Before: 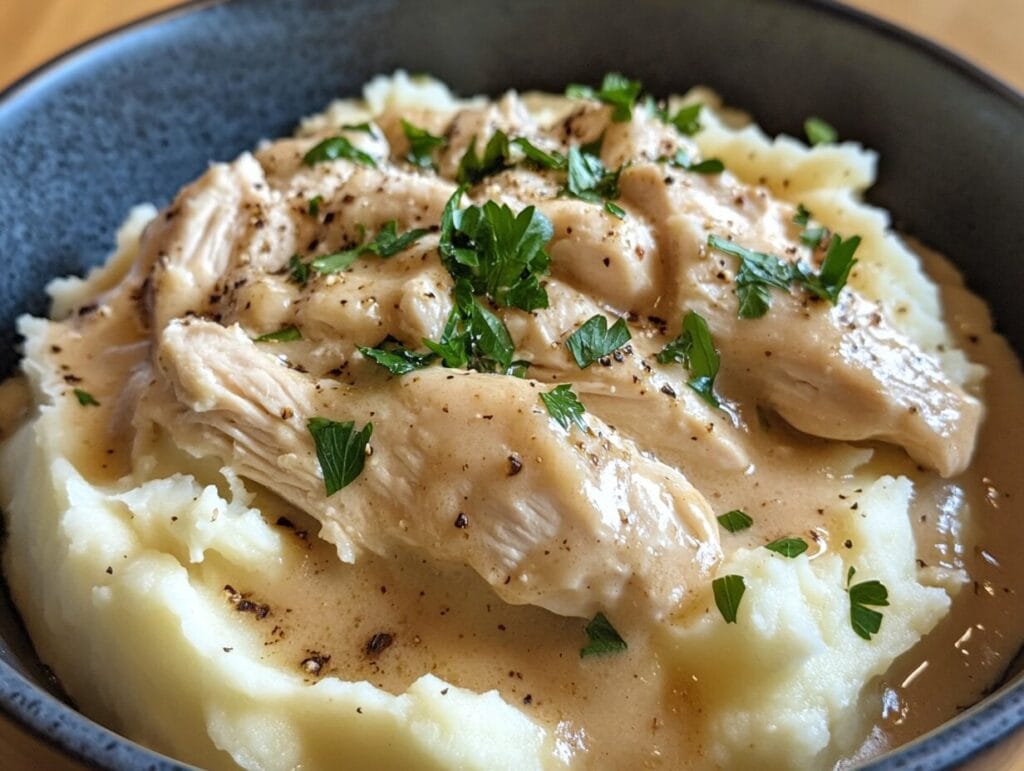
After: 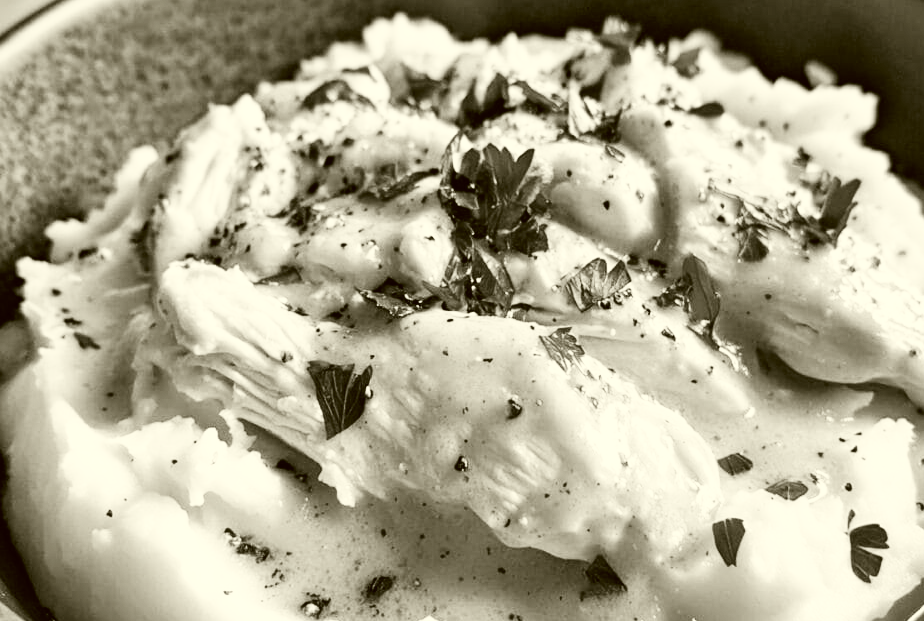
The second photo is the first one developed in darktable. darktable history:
base curve: curves: ch0 [(0, 0) (0.007, 0.004) (0.027, 0.03) (0.046, 0.07) (0.207, 0.54) (0.442, 0.872) (0.673, 0.972) (1, 1)], preserve colors none
crop: top 7.49%, right 9.717%, bottom 11.943%
color correction: highlights a* -1.43, highlights b* 10.12, shadows a* 0.395, shadows b* 19.35
color calibration: output gray [0.31, 0.36, 0.33, 0], gray › normalize channels true, illuminant same as pipeline (D50), adaptation XYZ, x 0.346, y 0.359, gamut compression 0
